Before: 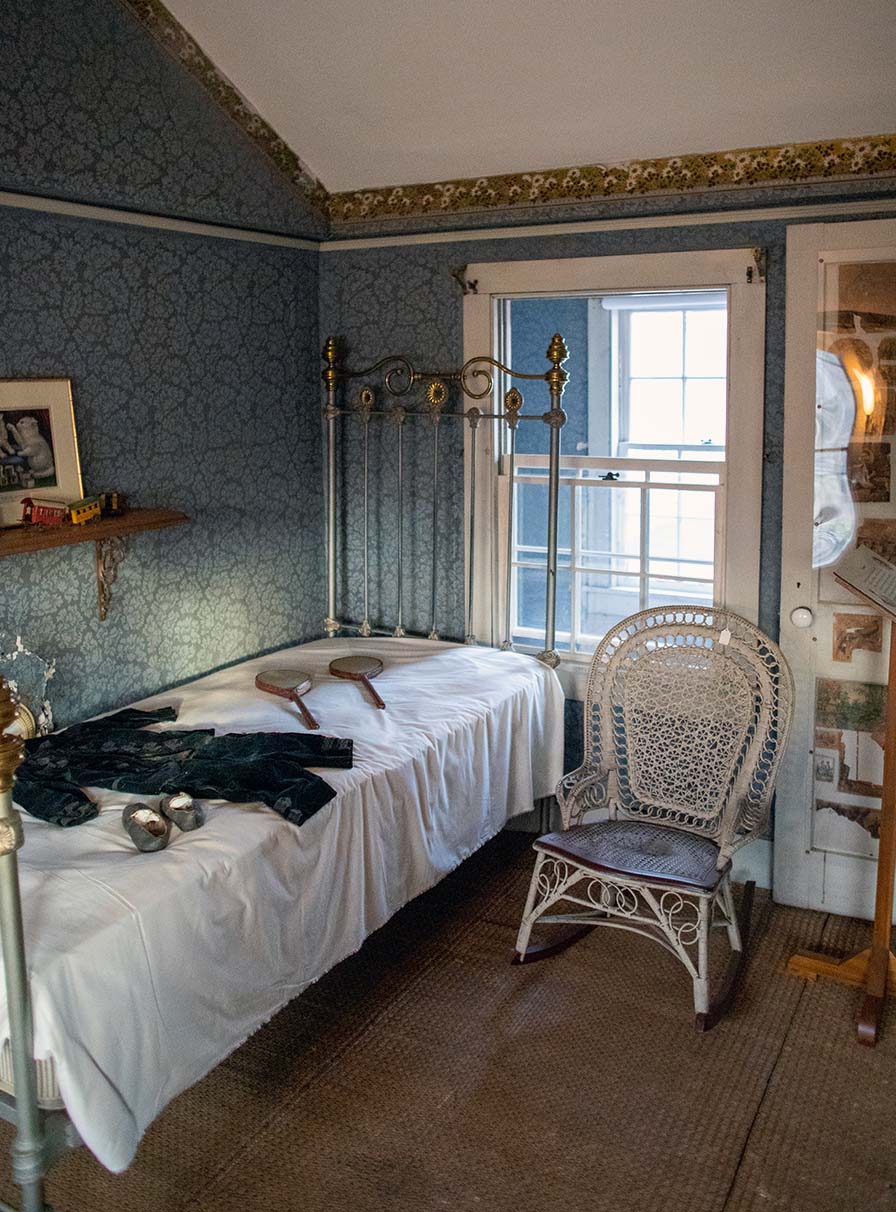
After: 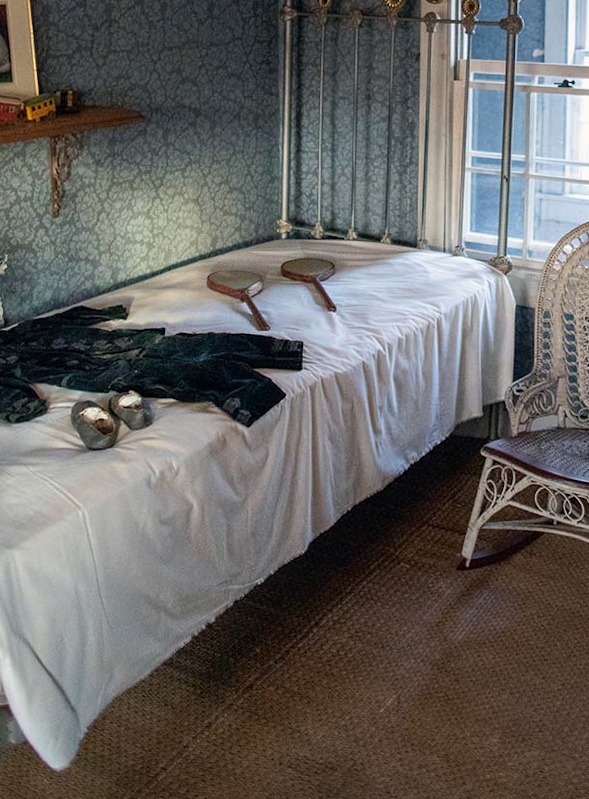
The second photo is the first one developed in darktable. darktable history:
crop and rotate: angle -1.18°, left 4.039%, top 32.244%, right 28.362%
